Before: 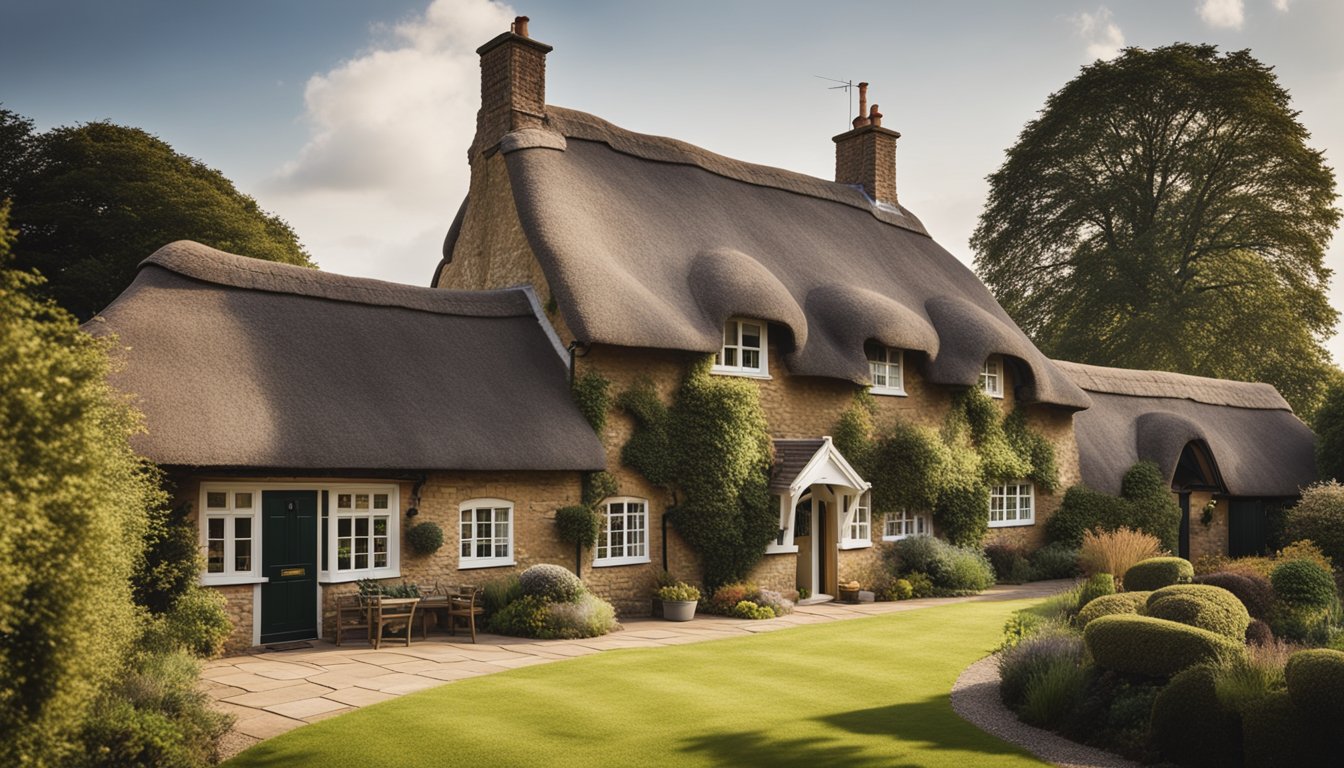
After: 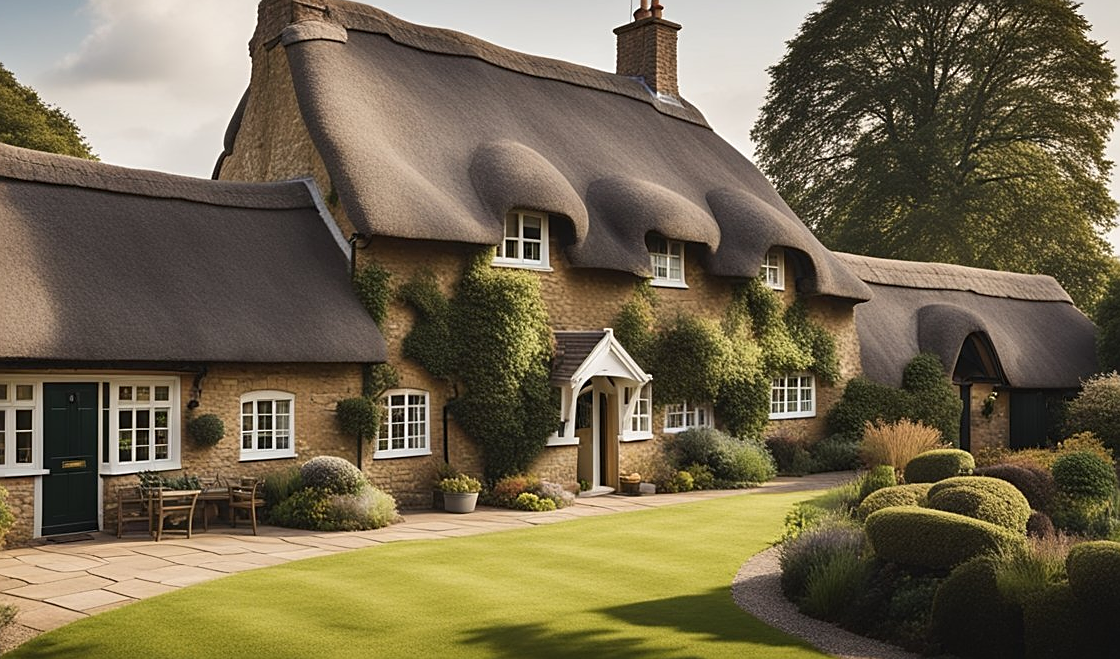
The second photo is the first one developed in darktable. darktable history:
crop: left 16.329%, top 14.121%
sharpen: on, module defaults
